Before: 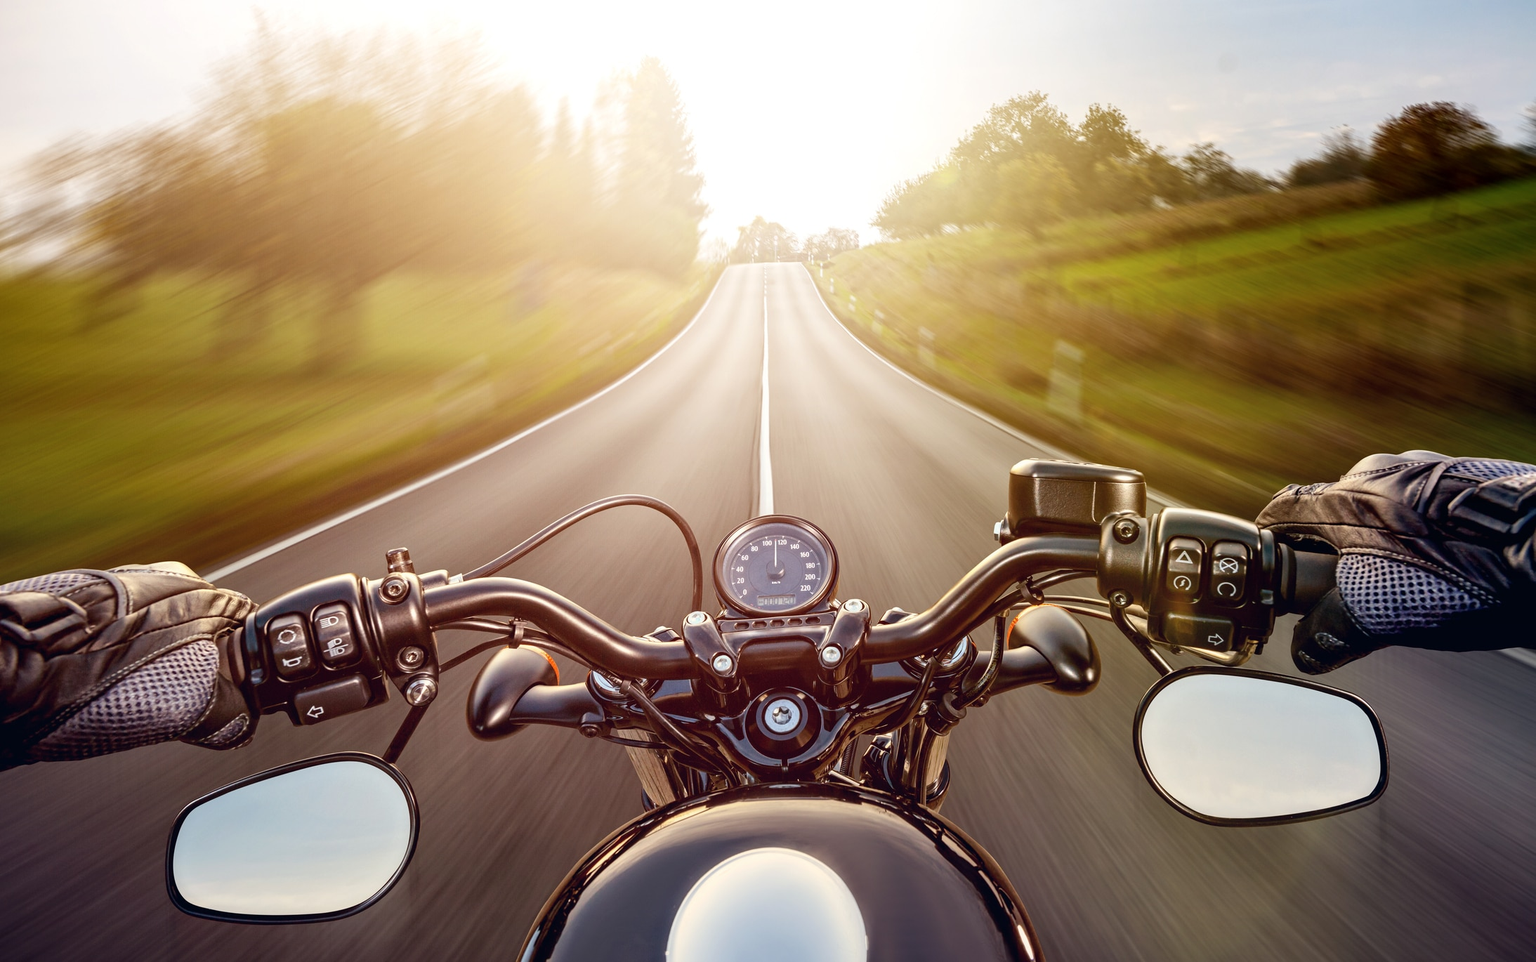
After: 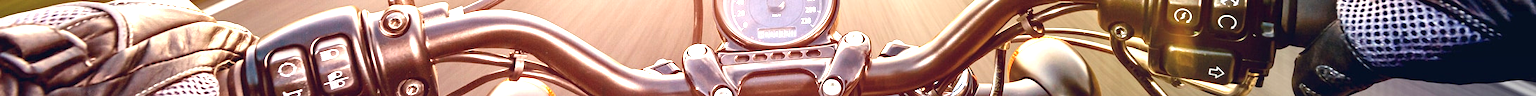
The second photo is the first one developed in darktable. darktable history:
crop and rotate: top 59.084%, bottom 30.916%
exposure: black level correction 0, exposure 1.45 EV, compensate exposure bias true, compensate highlight preservation false
